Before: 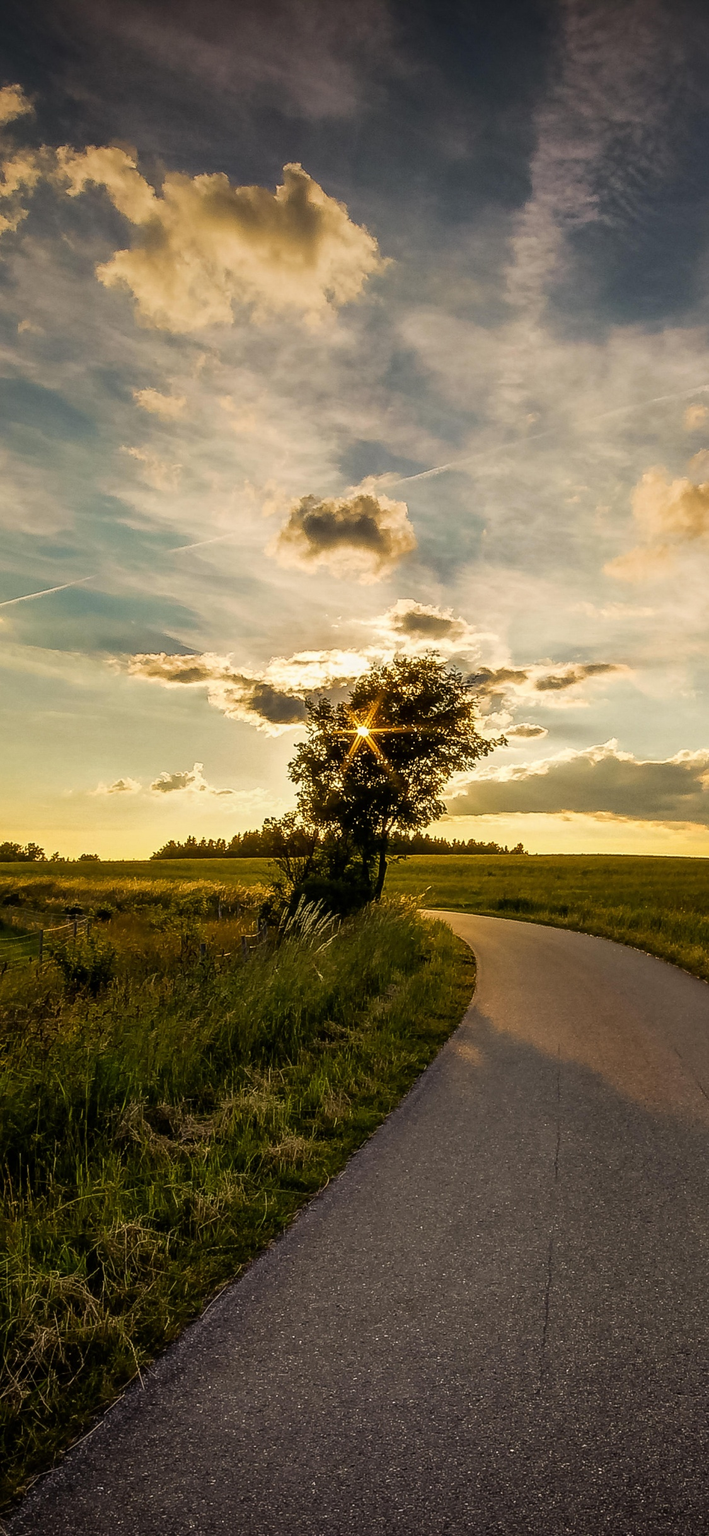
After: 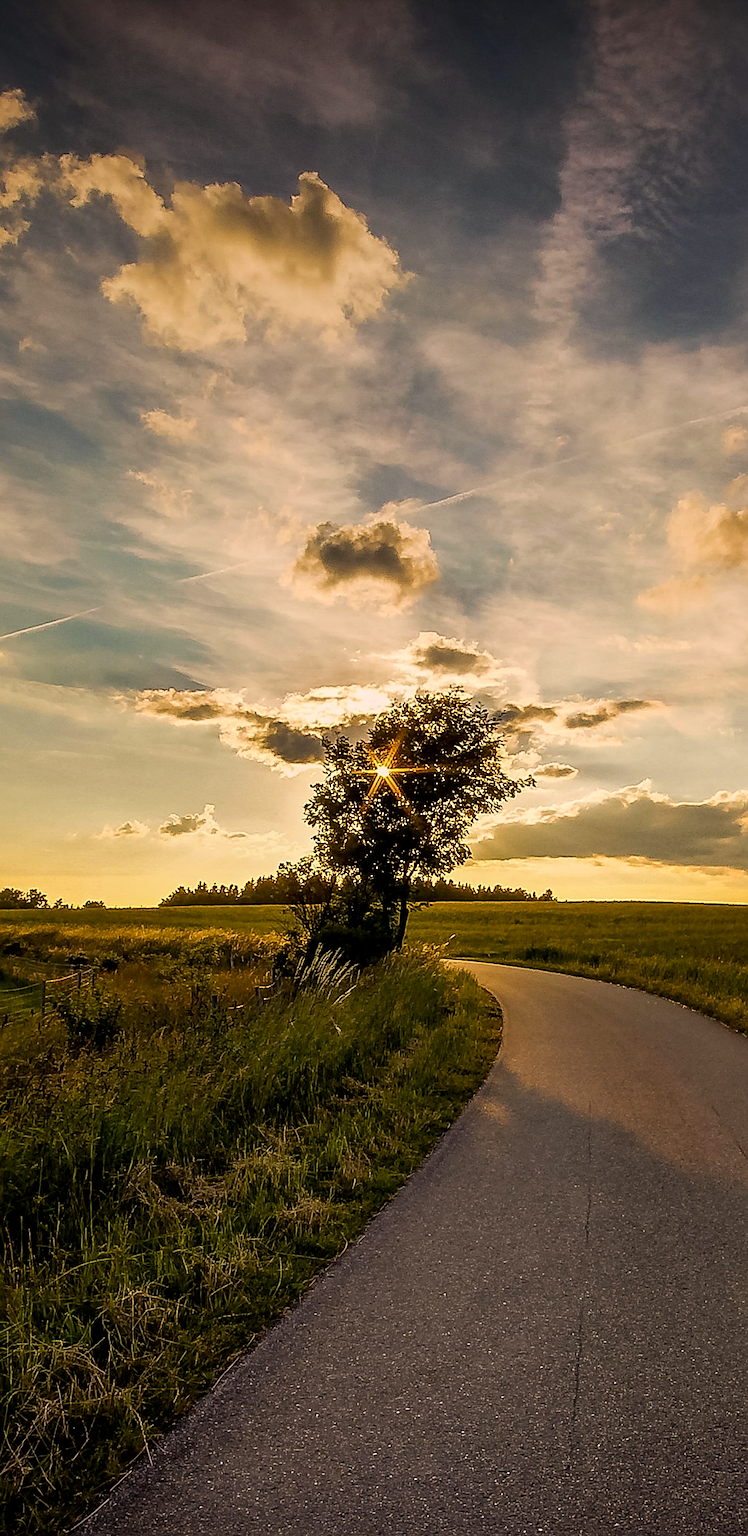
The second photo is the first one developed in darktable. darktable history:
color correction: highlights a* 5.95, highlights b* 4.84
tone equalizer: smoothing diameter 24.8%, edges refinement/feathering 6.08, preserve details guided filter
exposure: black level correction 0.002, exposure -0.106 EV, compensate highlight preservation false
crop and rotate: top 0.006%, bottom 5.161%
sharpen: on, module defaults
